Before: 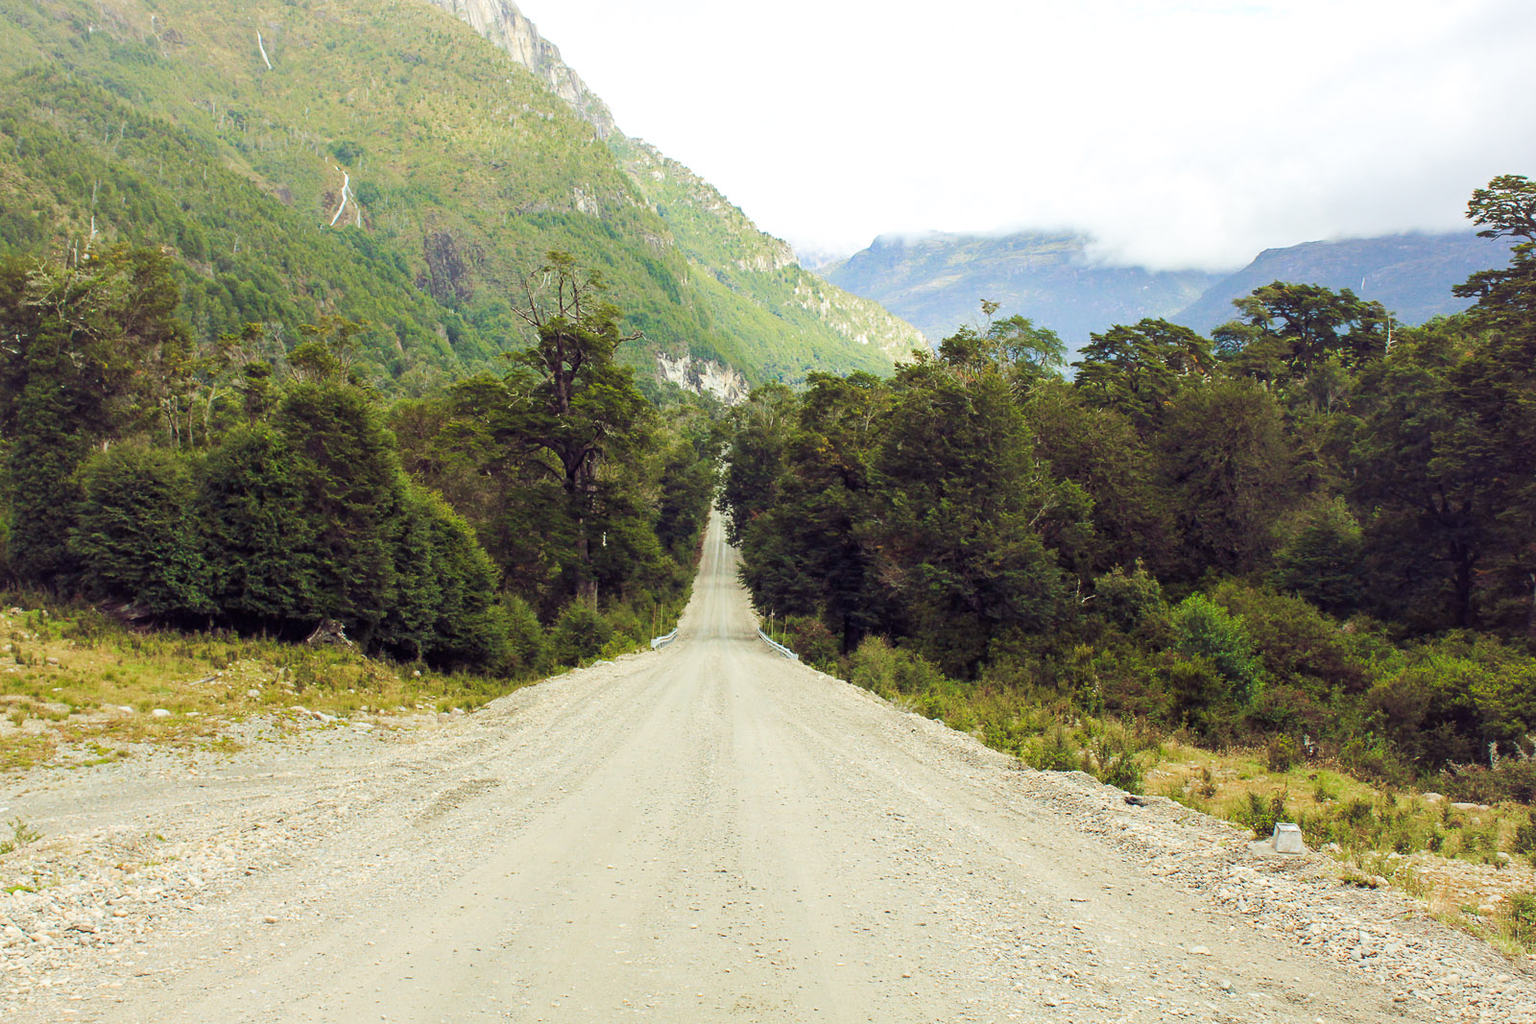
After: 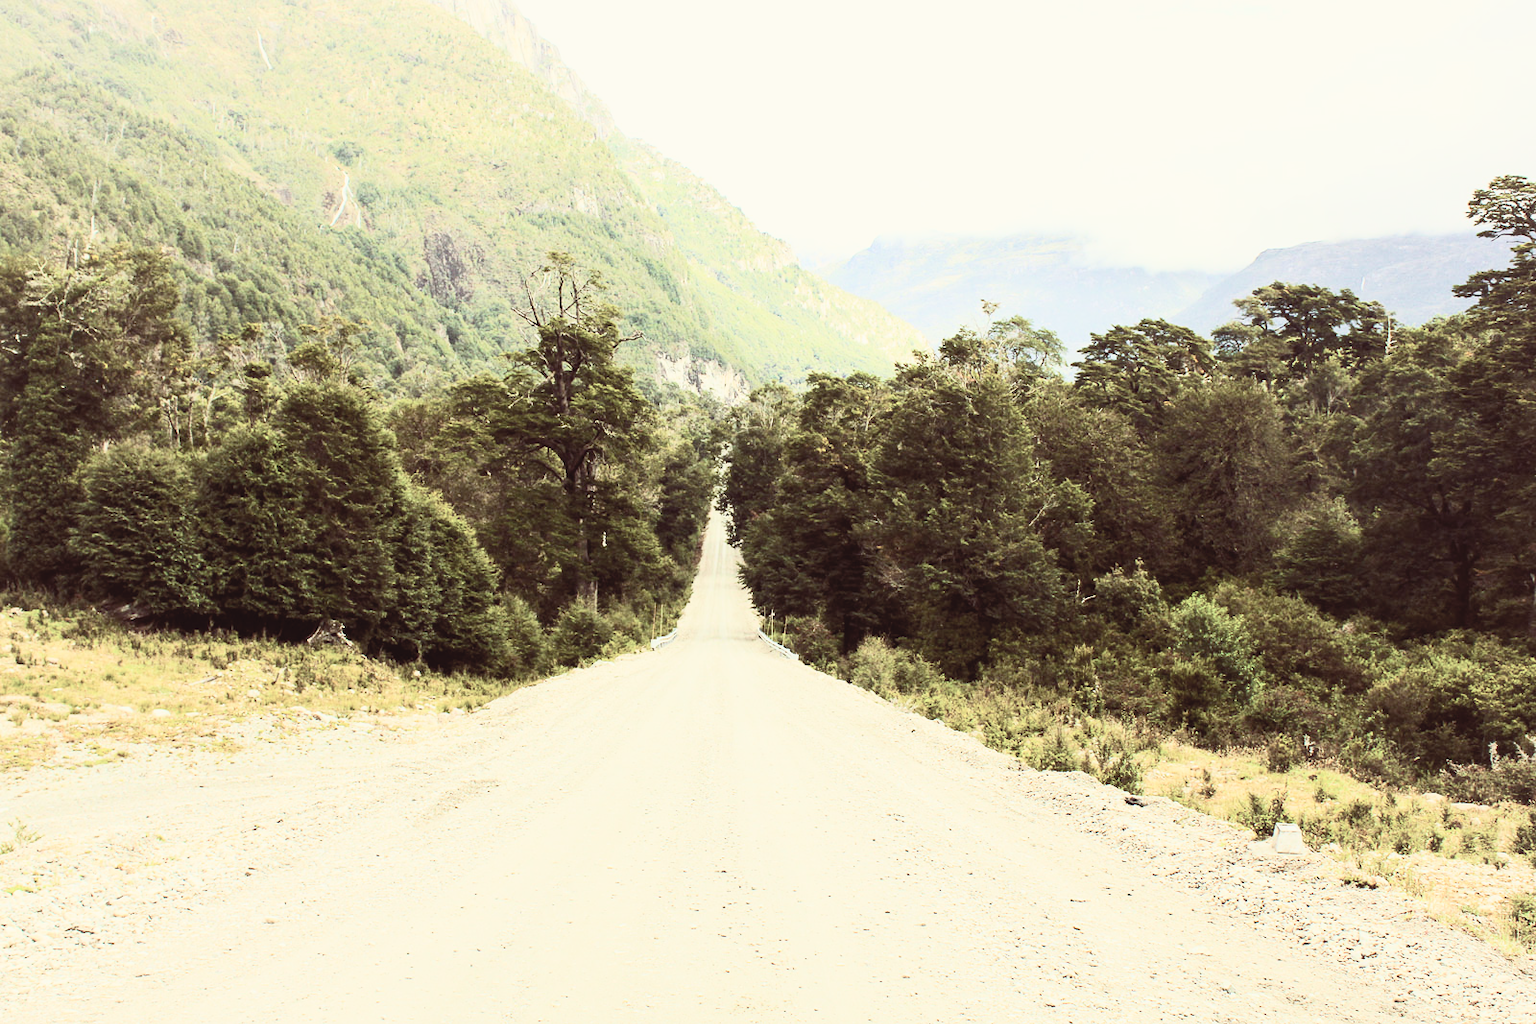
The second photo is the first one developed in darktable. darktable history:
contrast brightness saturation: contrast 0.57, brightness 0.57, saturation -0.34
color balance: lift [1.001, 1.007, 1, 0.993], gamma [1.023, 1.026, 1.01, 0.974], gain [0.964, 1.059, 1.073, 0.927]
filmic rgb: hardness 4.17, contrast 0.921
